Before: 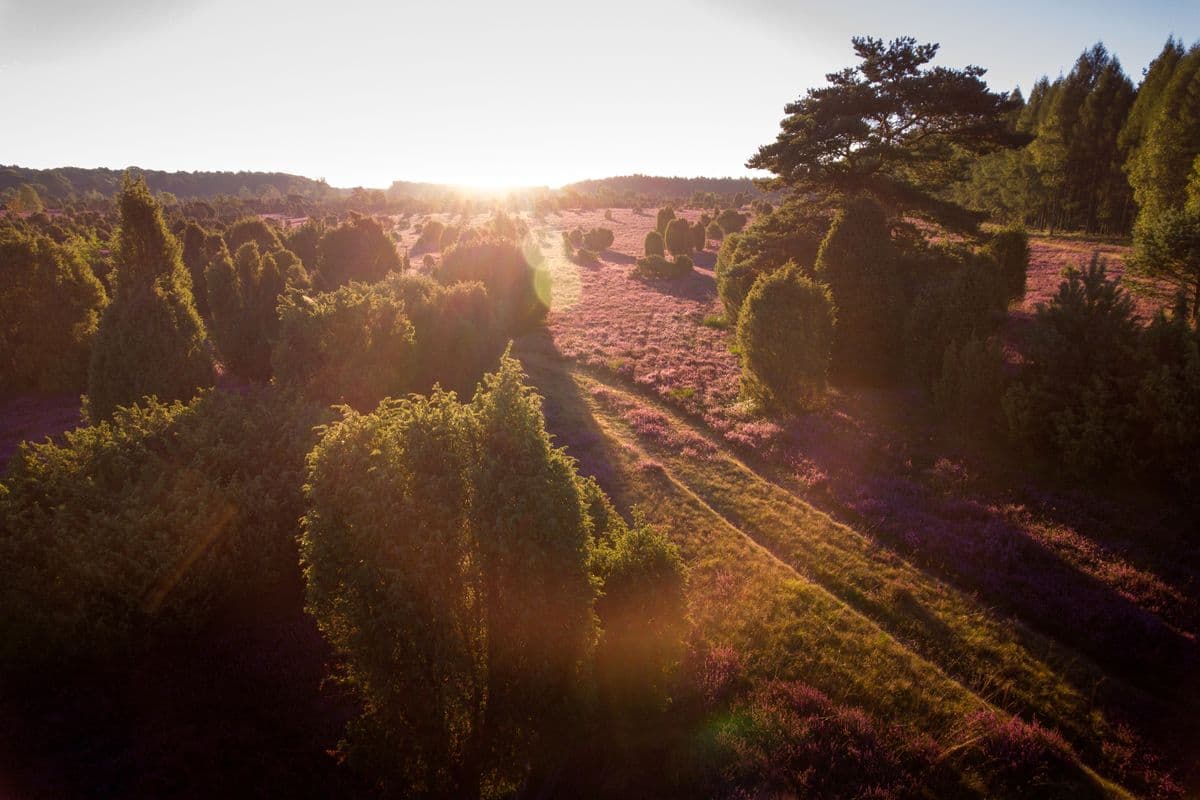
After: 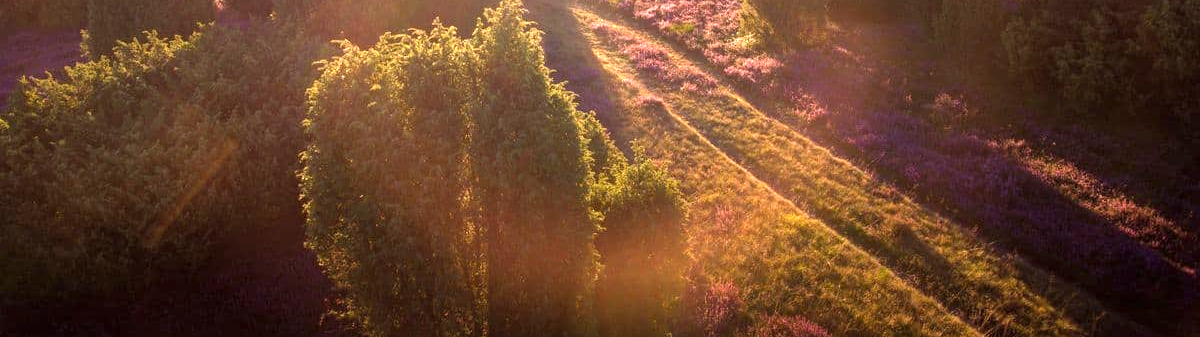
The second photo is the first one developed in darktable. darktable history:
crop: top 45.653%, bottom 12.217%
exposure: exposure 1 EV, compensate exposure bias true, compensate highlight preservation false
shadows and highlights: shadows 24.6, highlights -79.34, soften with gaussian
